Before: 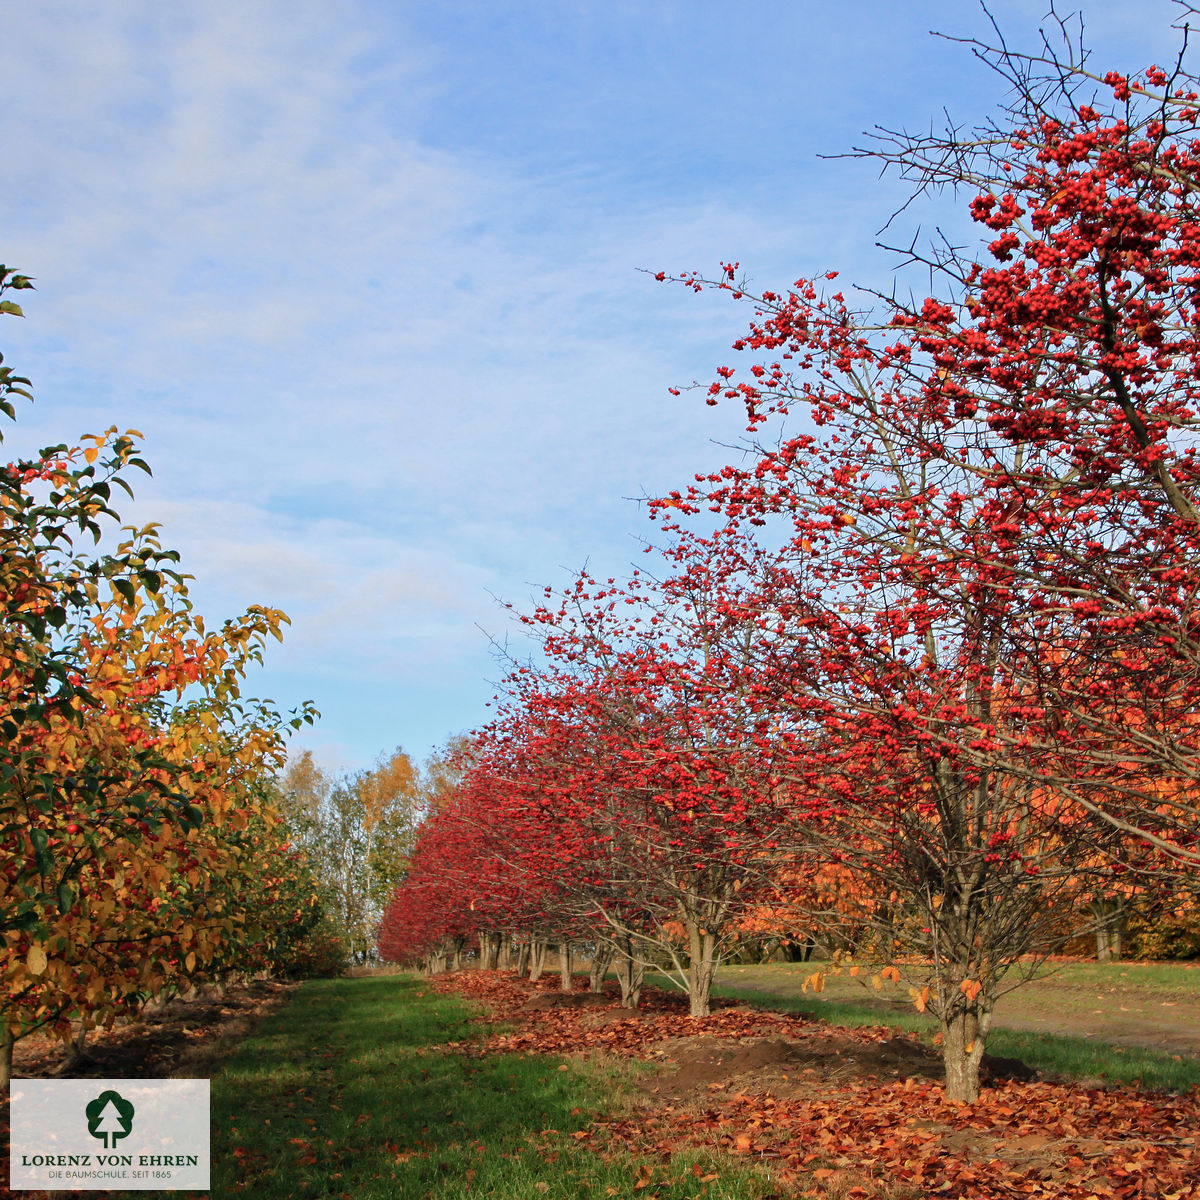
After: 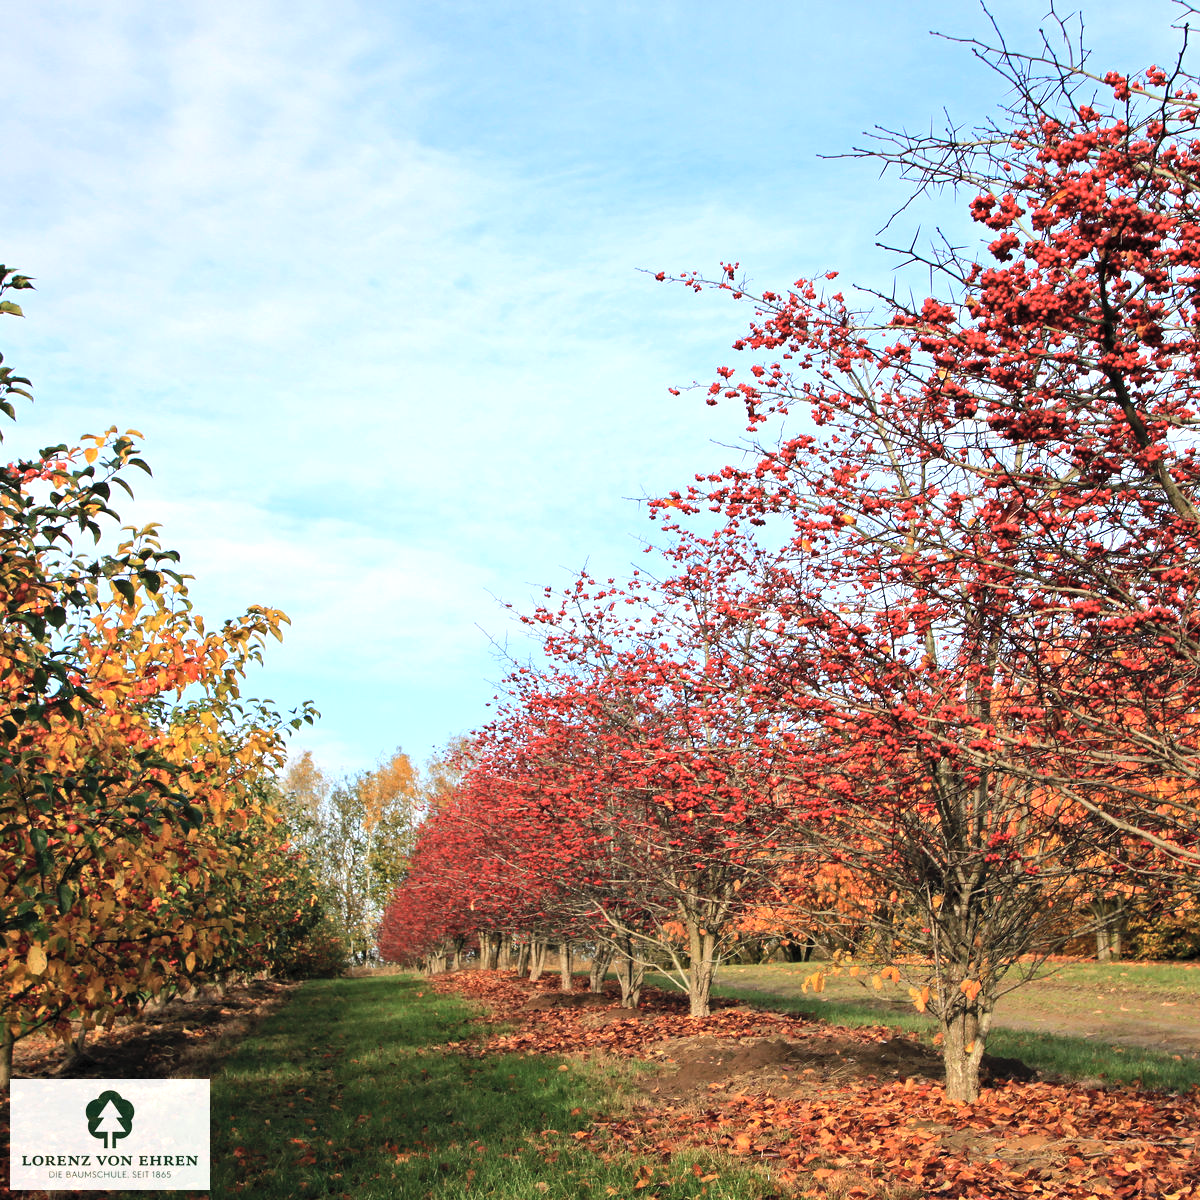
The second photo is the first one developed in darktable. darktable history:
contrast brightness saturation: brightness 0.15
tone equalizer: -8 EV -0.75 EV, -7 EV -0.7 EV, -6 EV -0.6 EV, -5 EV -0.4 EV, -3 EV 0.4 EV, -2 EV 0.6 EV, -1 EV 0.7 EV, +0 EV 0.75 EV, edges refinement/feathering 500, mask exposure compensation -1.57 EV, preserve details no
